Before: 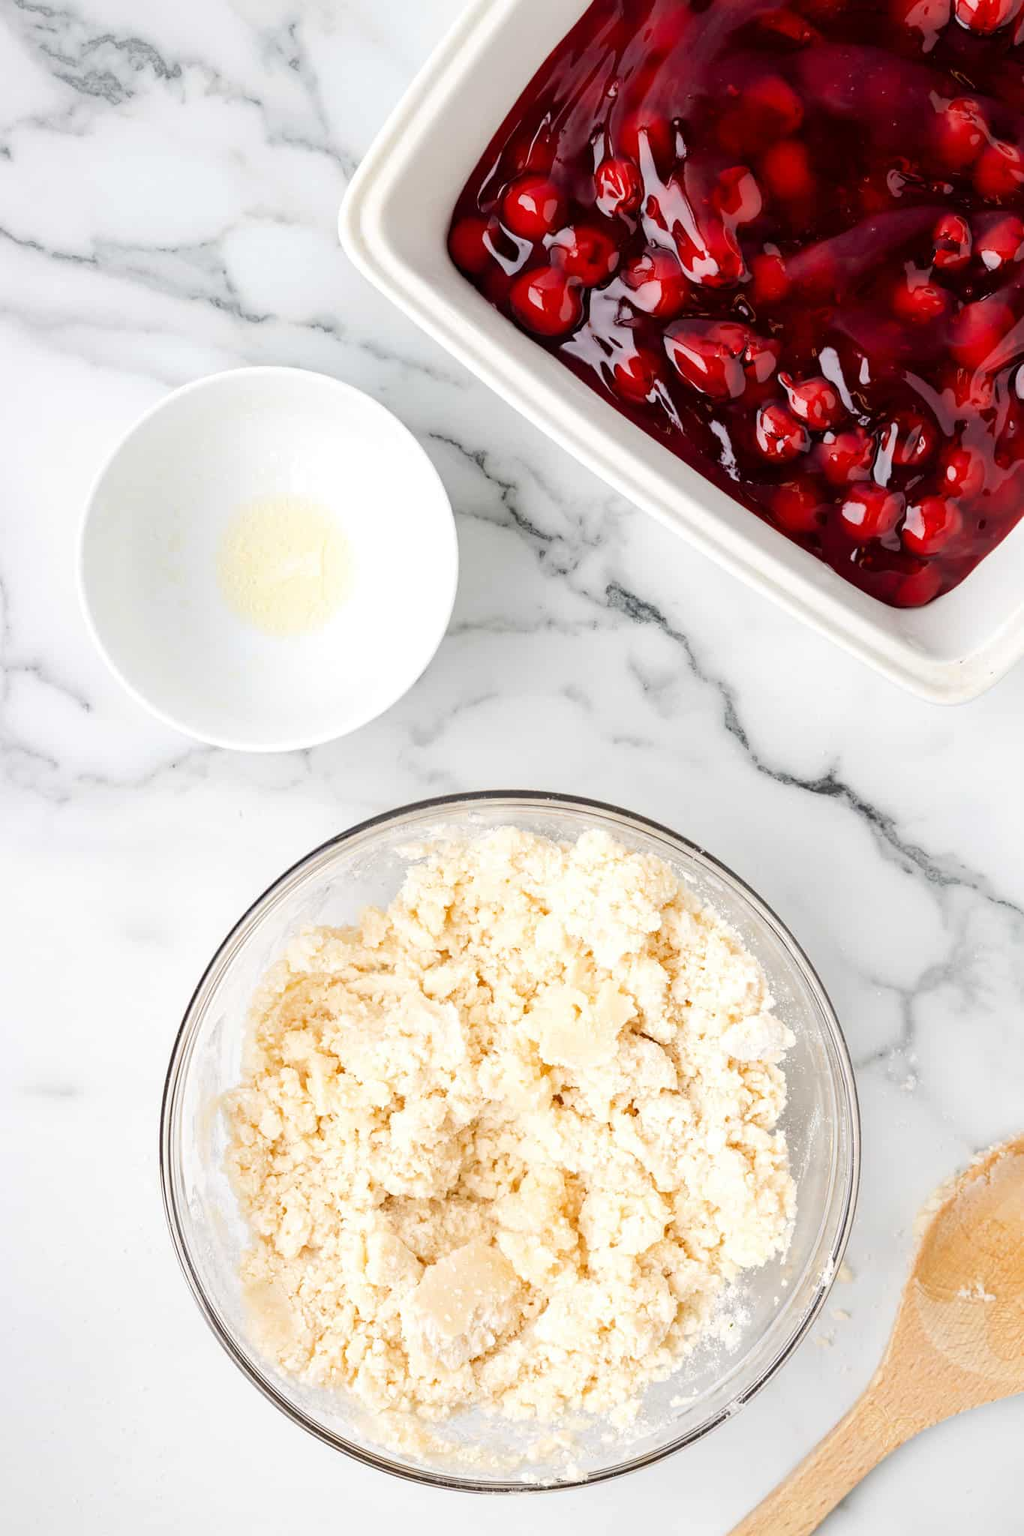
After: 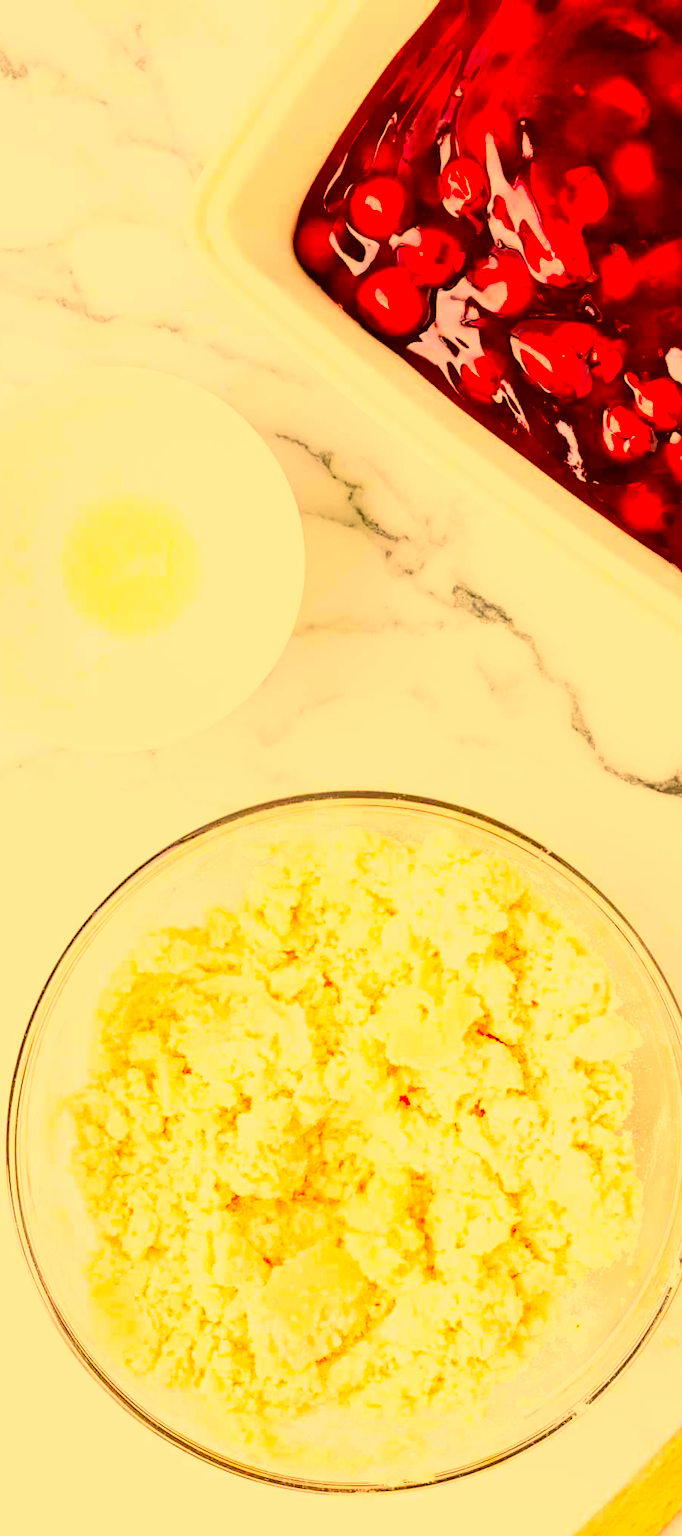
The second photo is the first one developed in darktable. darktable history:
crop and rotate: left 15.055%, right 18.278%
base curve: curves: ch0 [(0, 0) (0.025, 0.046) (0.112, 0.277) (0.467, 0.74) (0.814, 0.929) (1, 0.942)]
color correction: highlights a* 10.44, highlights b* 30.04, shadows a* 2.73, shadows b* 17.51, saturation 1.72
